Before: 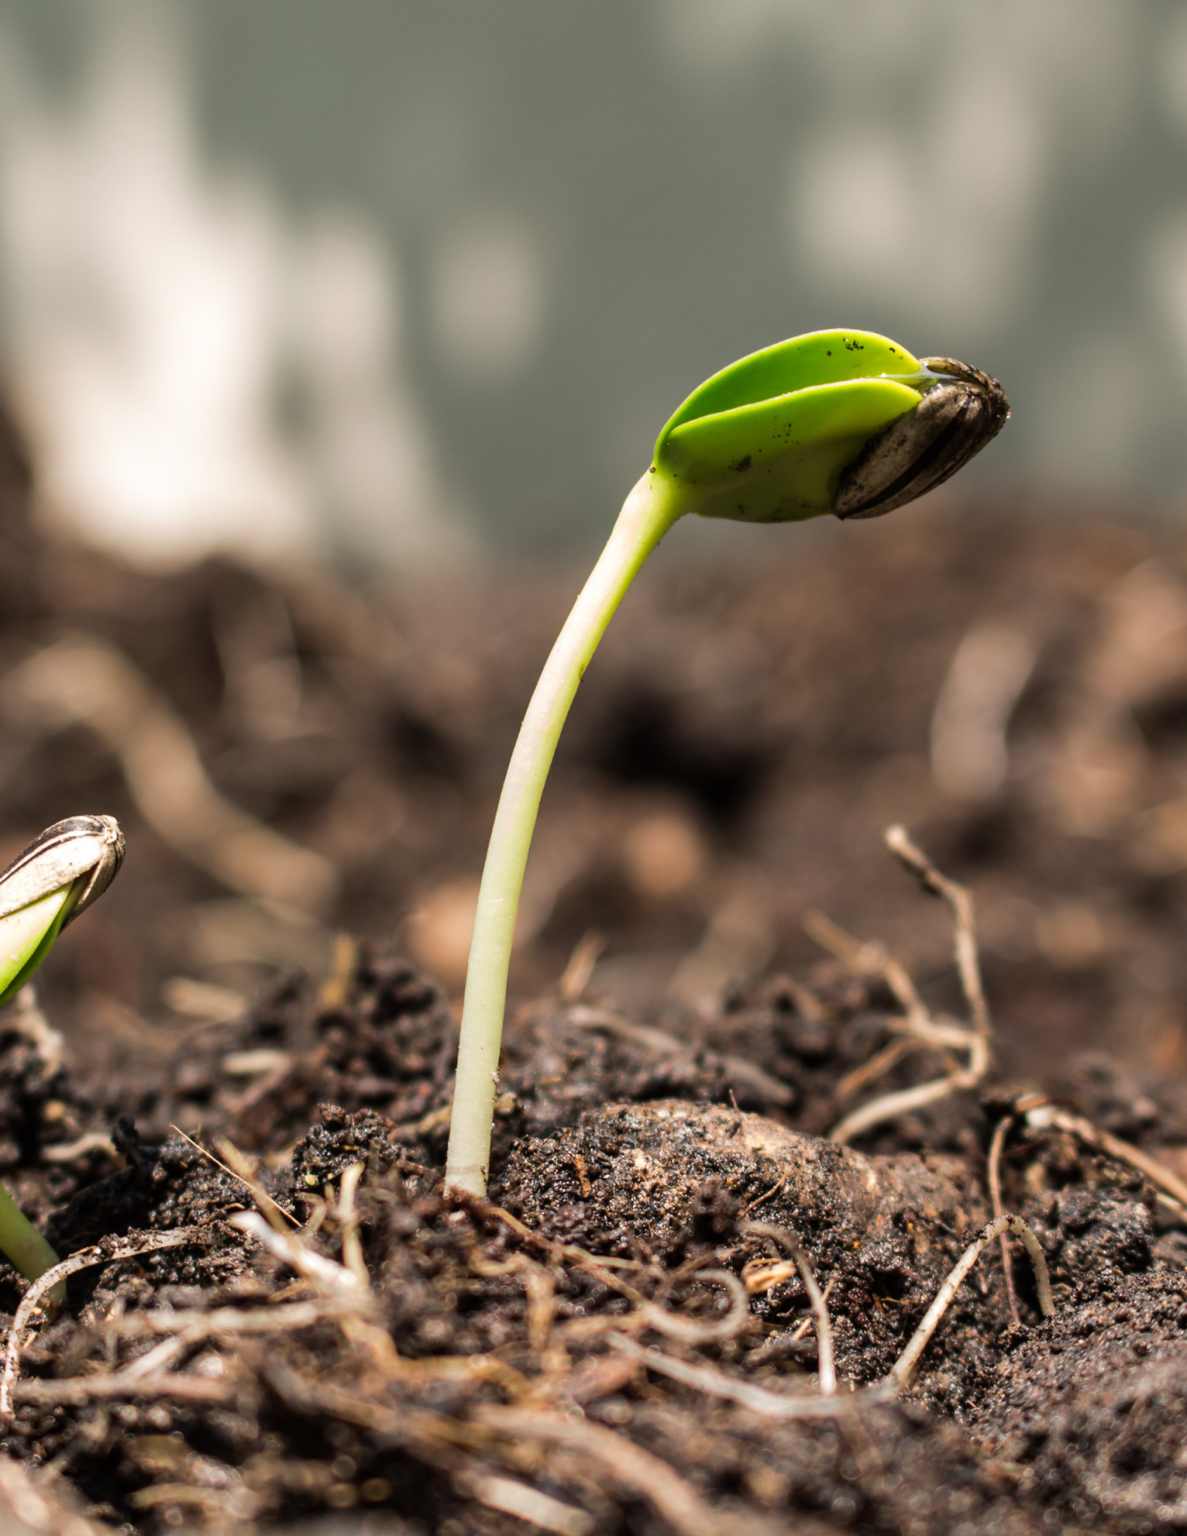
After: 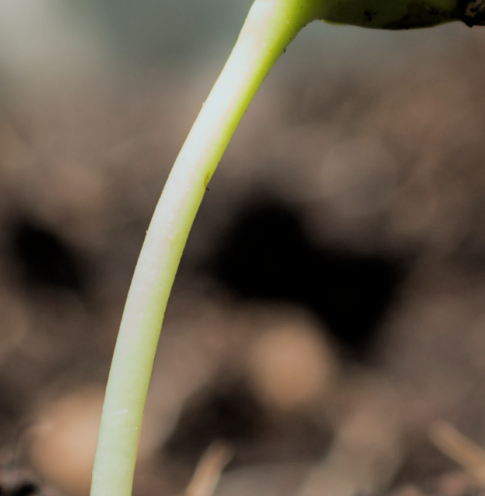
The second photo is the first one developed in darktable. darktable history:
bloom: size 5%, threshold 95%, strength 15%
crop: left 31.751%, top 32.172%, right 27.8%, bottom 35.83%
color calibration: illuminant Planckian (black body), adaptation linear Bradford (ICC v4), x 0.361, y 0.366, temperature 4511.61 K, saturation algorithm version 1 (2020)
filmic rgb: black relative exposure -4.88 EV, hardness 2.82
